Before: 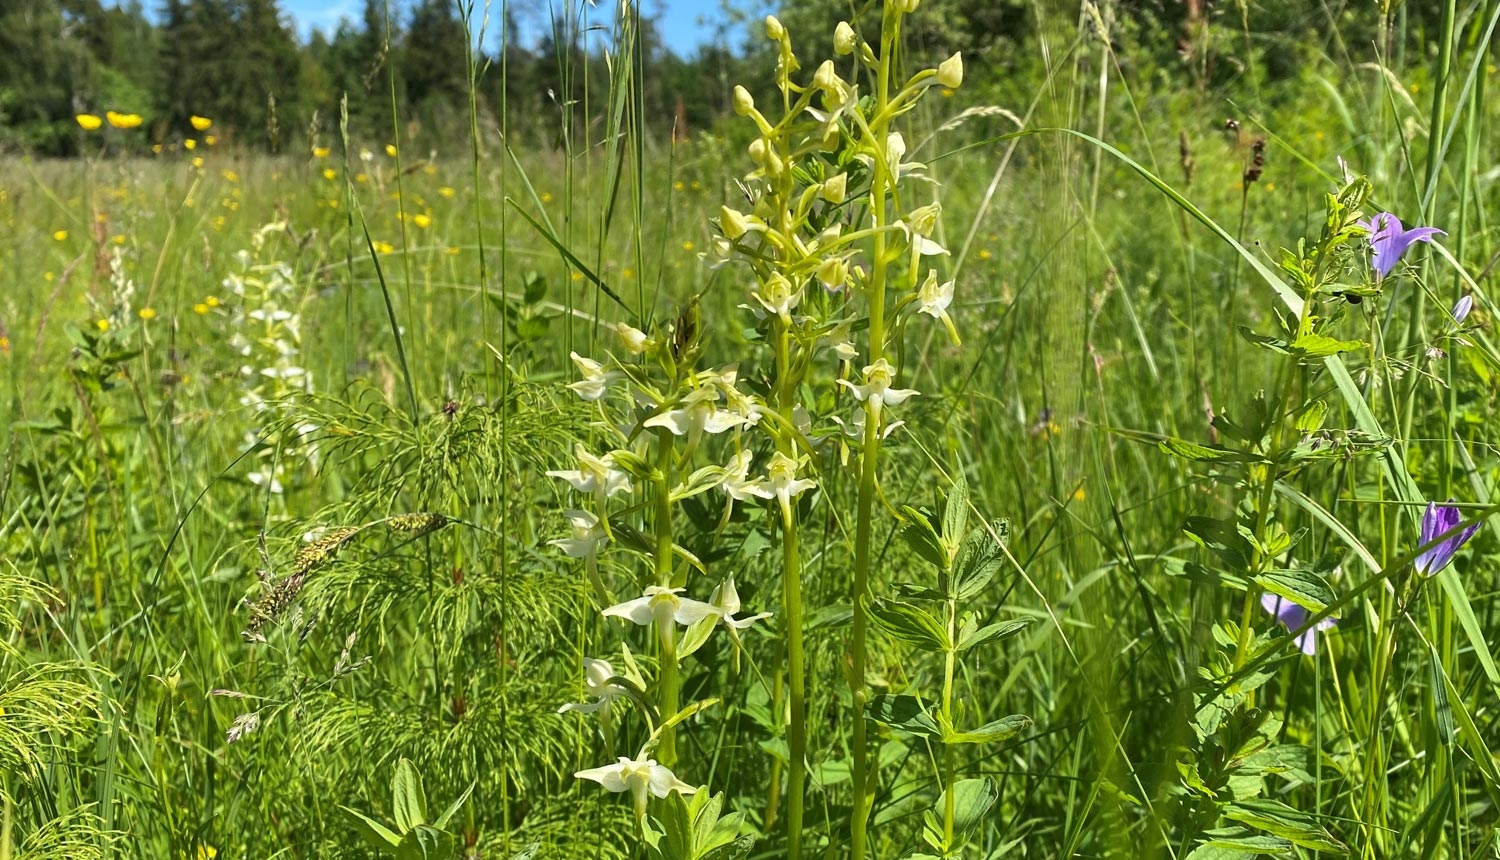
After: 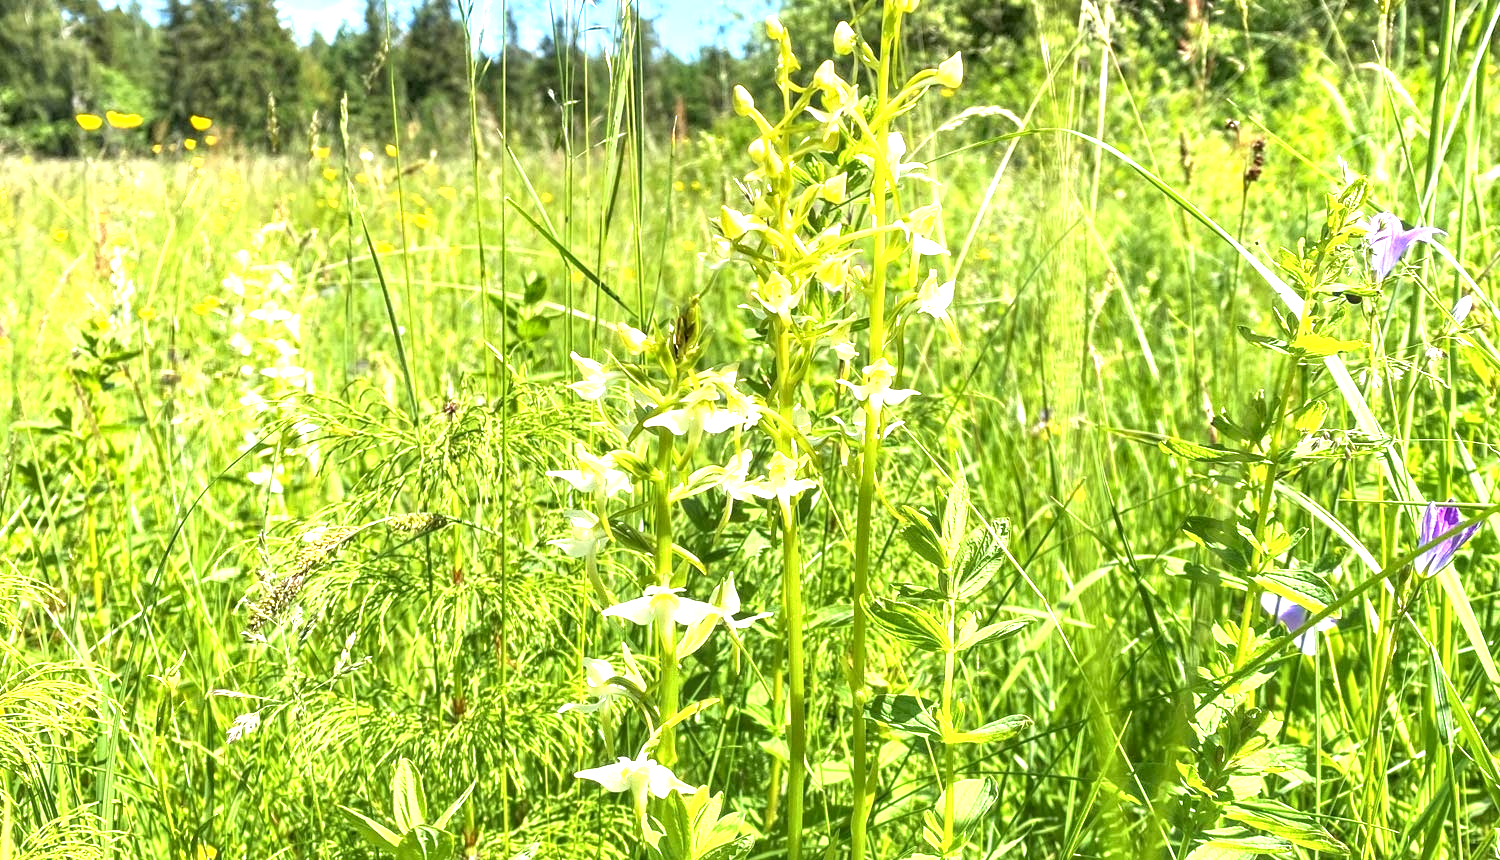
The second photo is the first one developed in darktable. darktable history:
local contrast: detail 130%
exposure: black level correction 0.001, exposure 1.646 EV, compensate exposure bias true, compensate highlight preservation false
